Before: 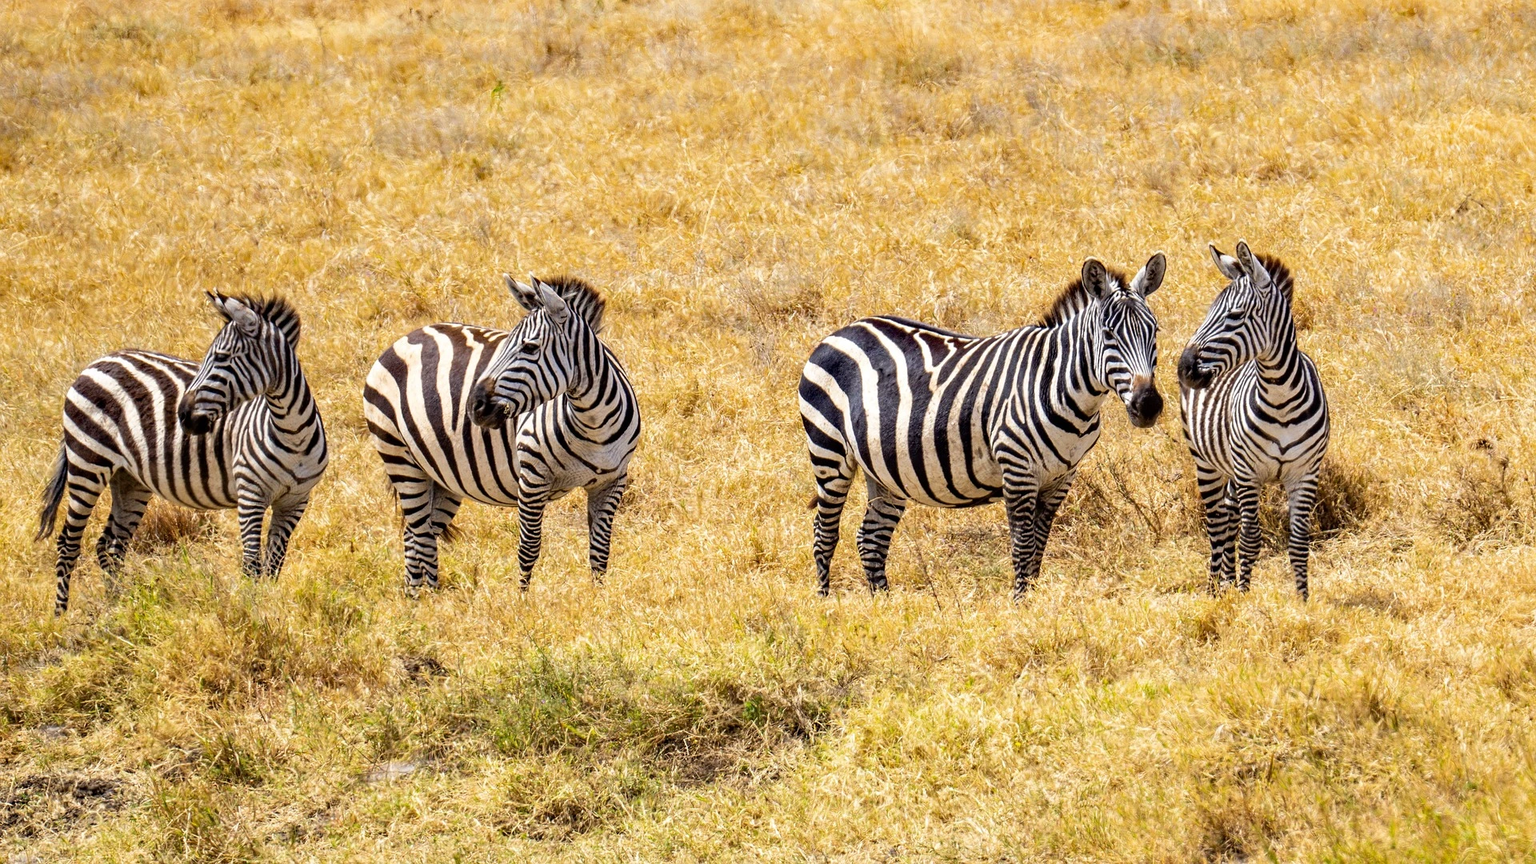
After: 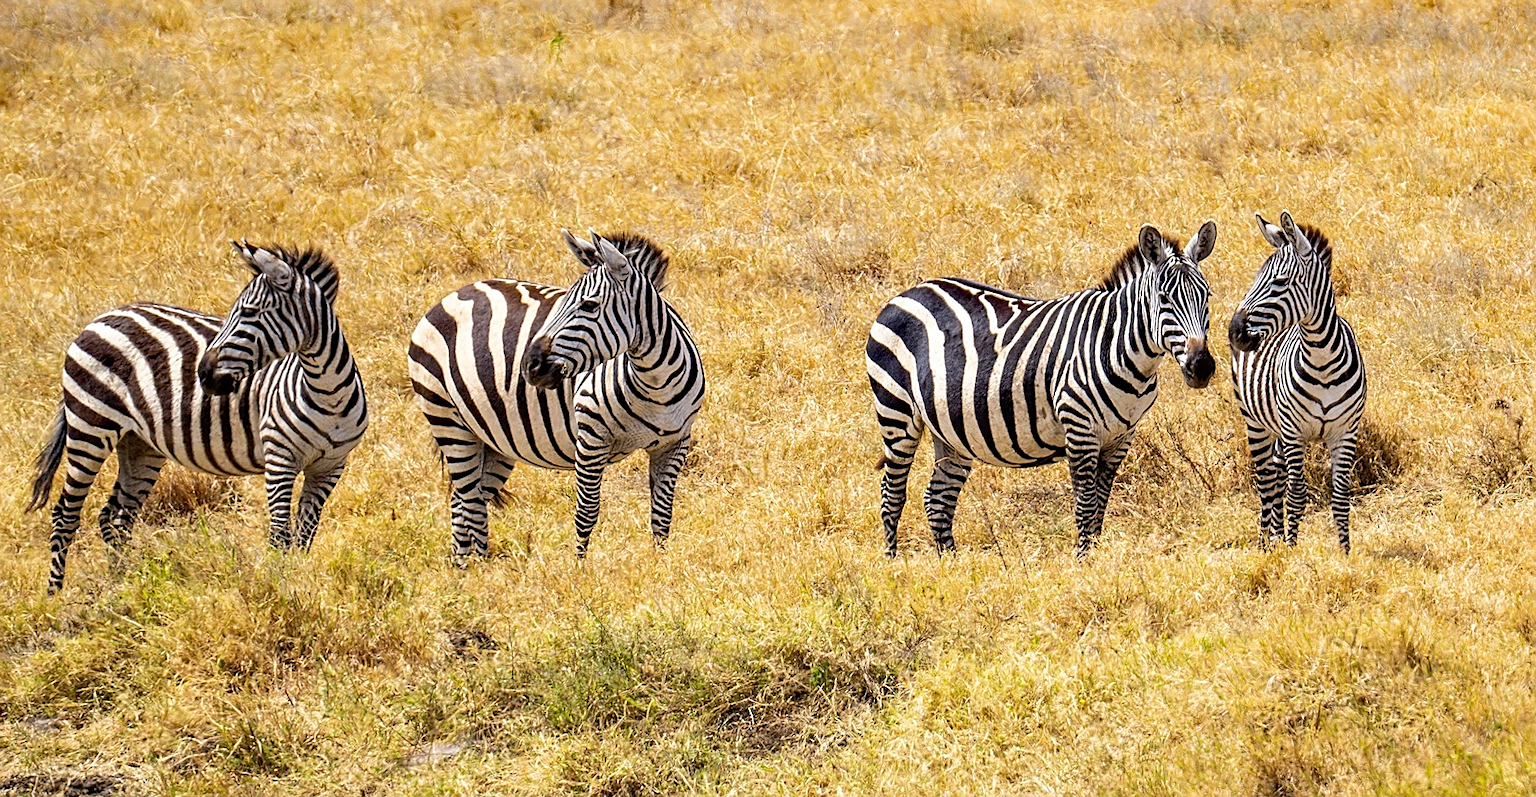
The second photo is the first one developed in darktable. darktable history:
rotate and perspective: rotation -0.013°, lens shift (vertical) -0.027, lens shift (horizontal) 0.178, crop left 0.016, crop right 0.989, crop top 0.082, crop bottom 0.918
sharpen: on, module defaults
